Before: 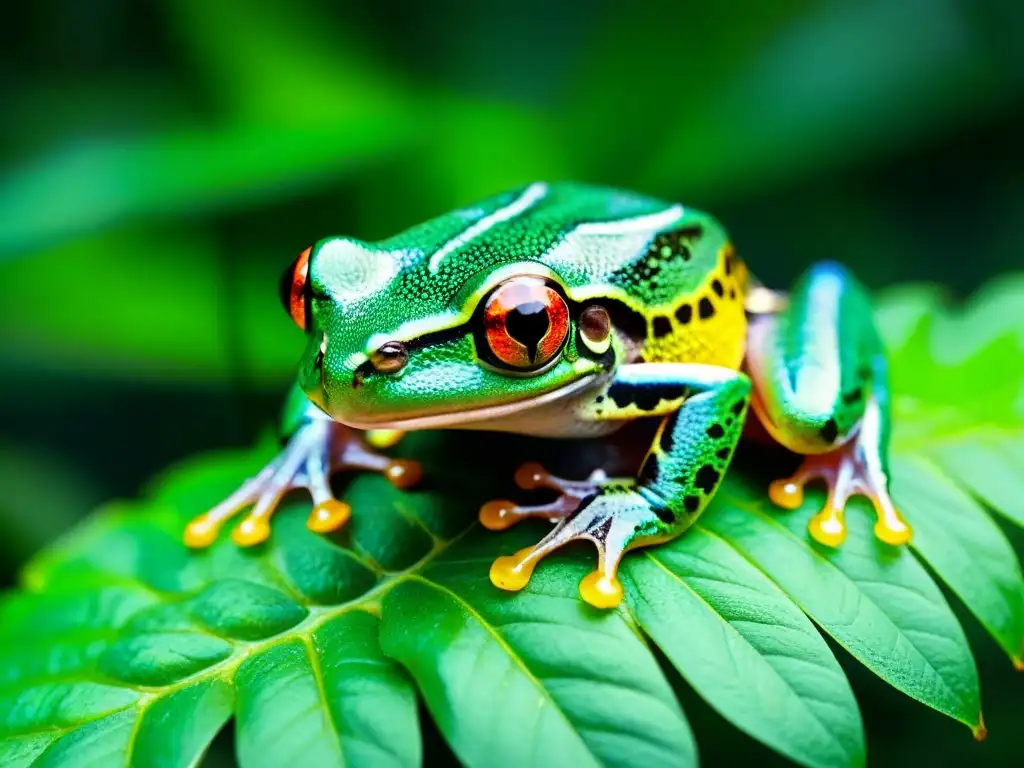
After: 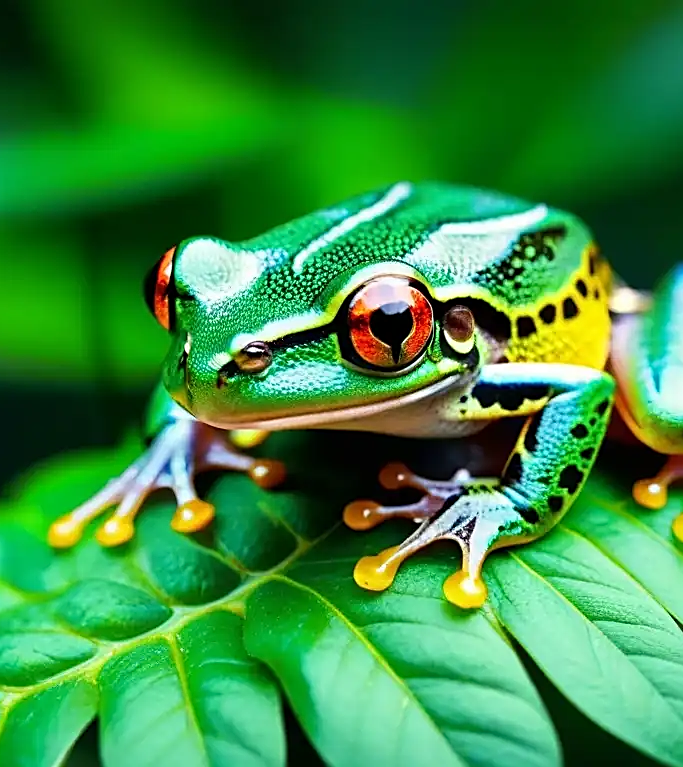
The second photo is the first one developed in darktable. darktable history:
crop and rotate: left 13.326%, right 19.974%
sharpen: on, module defaults
